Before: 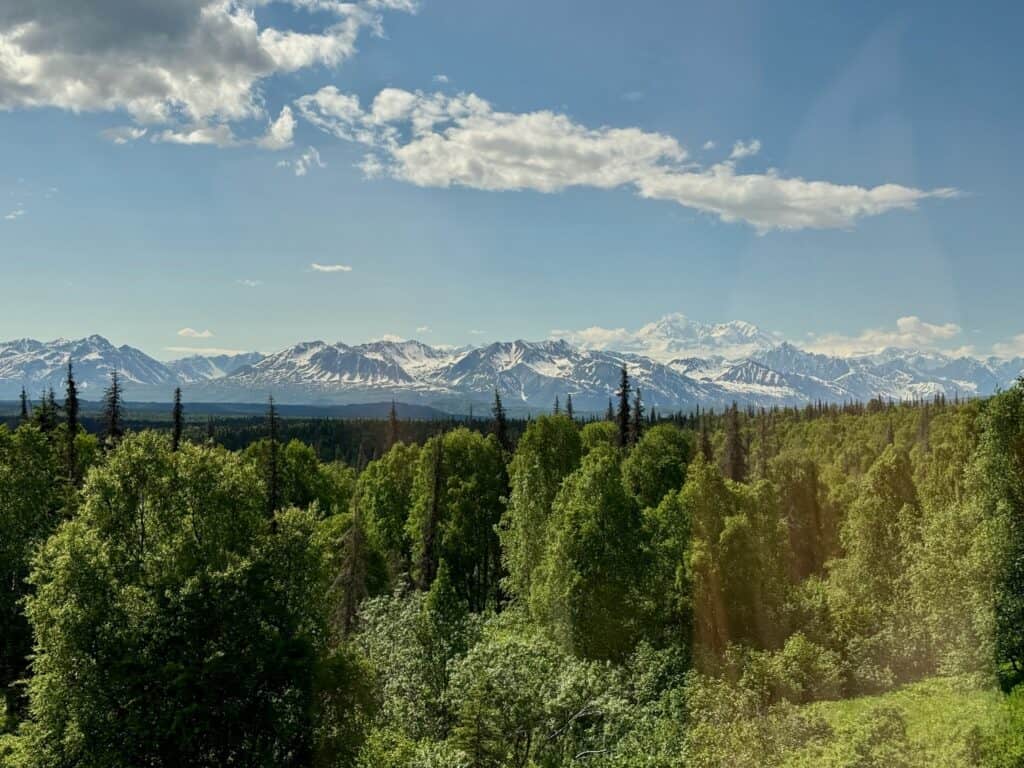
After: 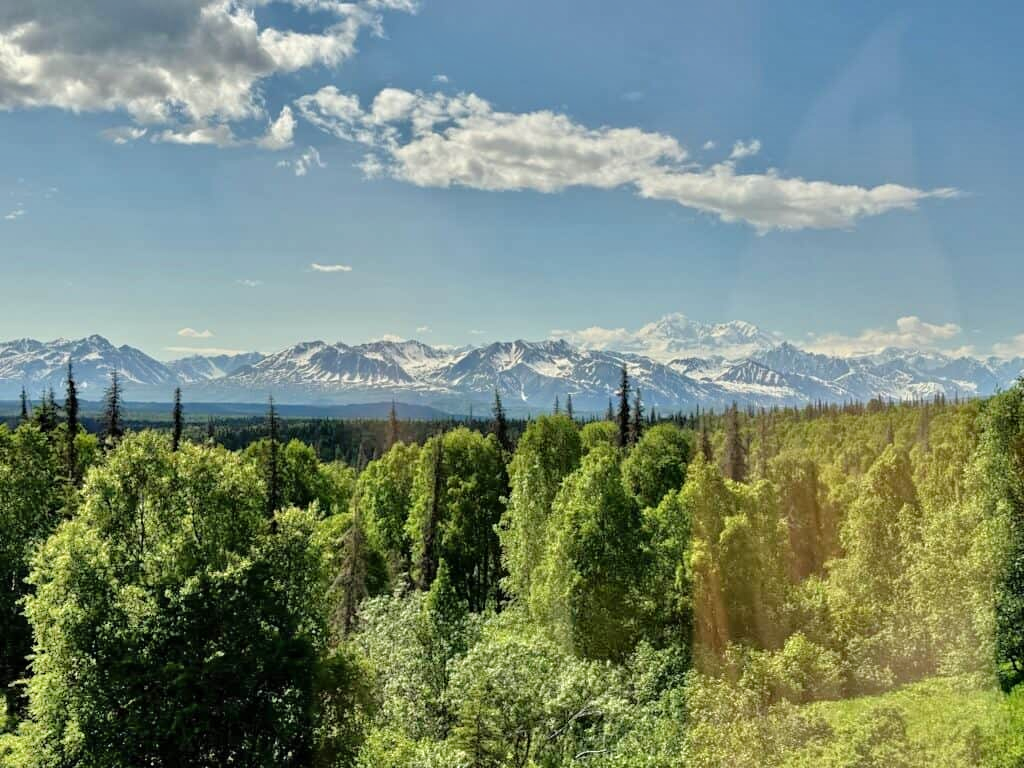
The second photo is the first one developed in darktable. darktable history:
tone equalizer: -7 EV 0.149 EV, -6 EV 0.63 EV, -5 EV 1.18 EV, -4 EV 1.36 EV, -3 EV 1.12 EV, -2 EV 0.6 EV, -1 EV 0.162 EV, mask exposure compensation -0.503 EV
shadows and highlights: low approximation 0.01, soften with gaussian
